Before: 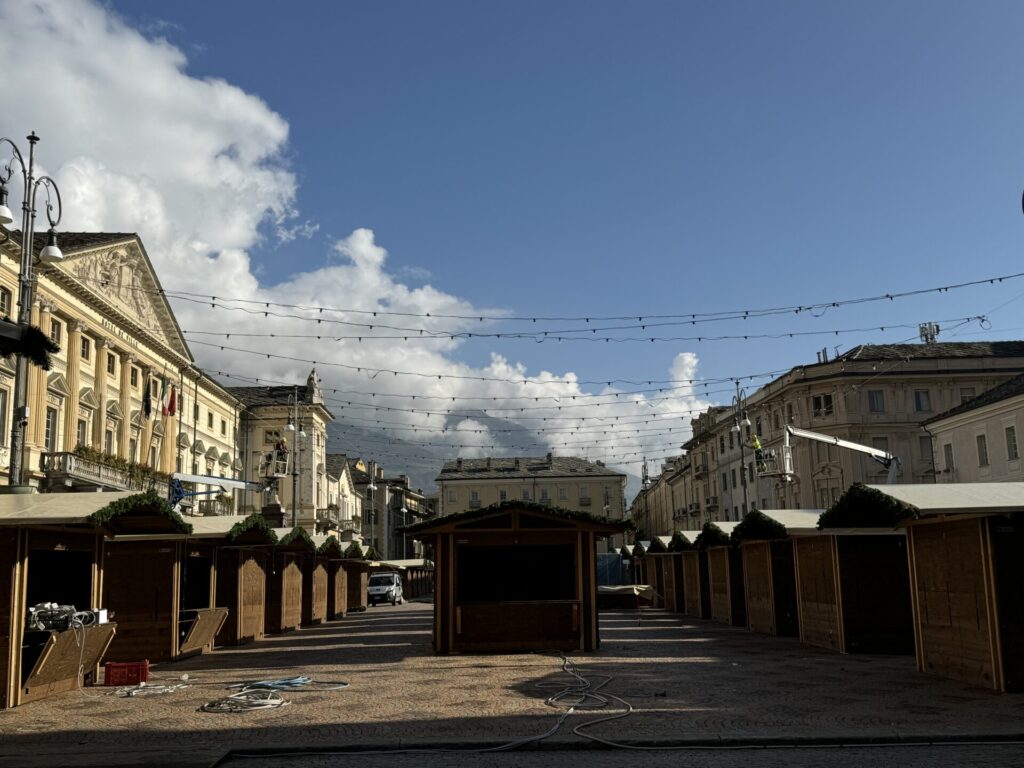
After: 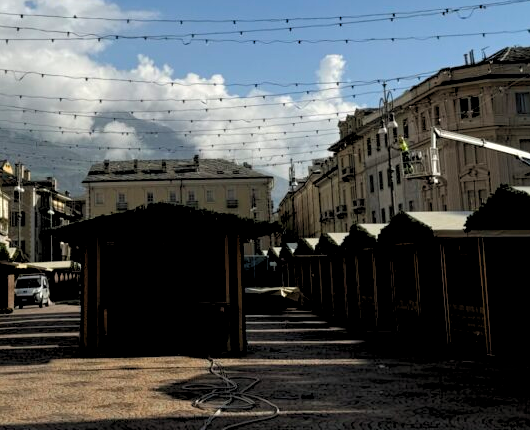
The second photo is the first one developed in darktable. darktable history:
rgb levels: levels [[0.013, 0.434, 0.89], [0, 0.5, 1], [0, 0.5, 1]]
crop: left 34.479%, top 38.822%, right 13.718%, bottom 5.172%
